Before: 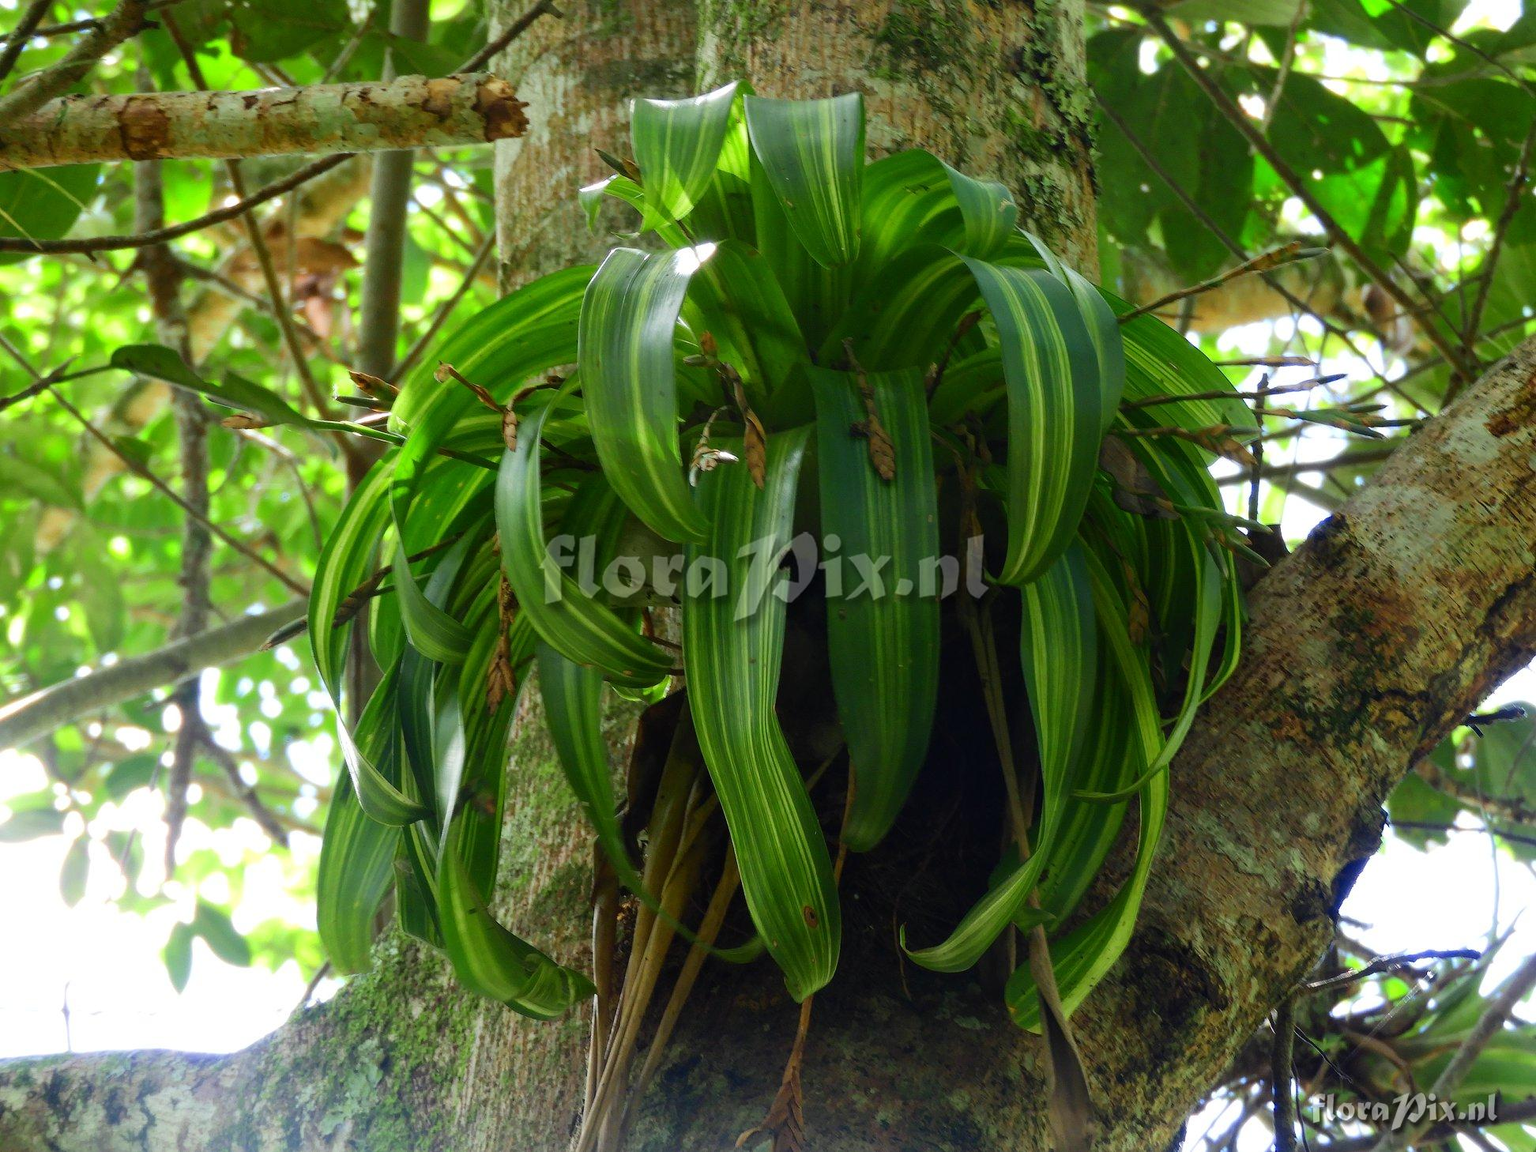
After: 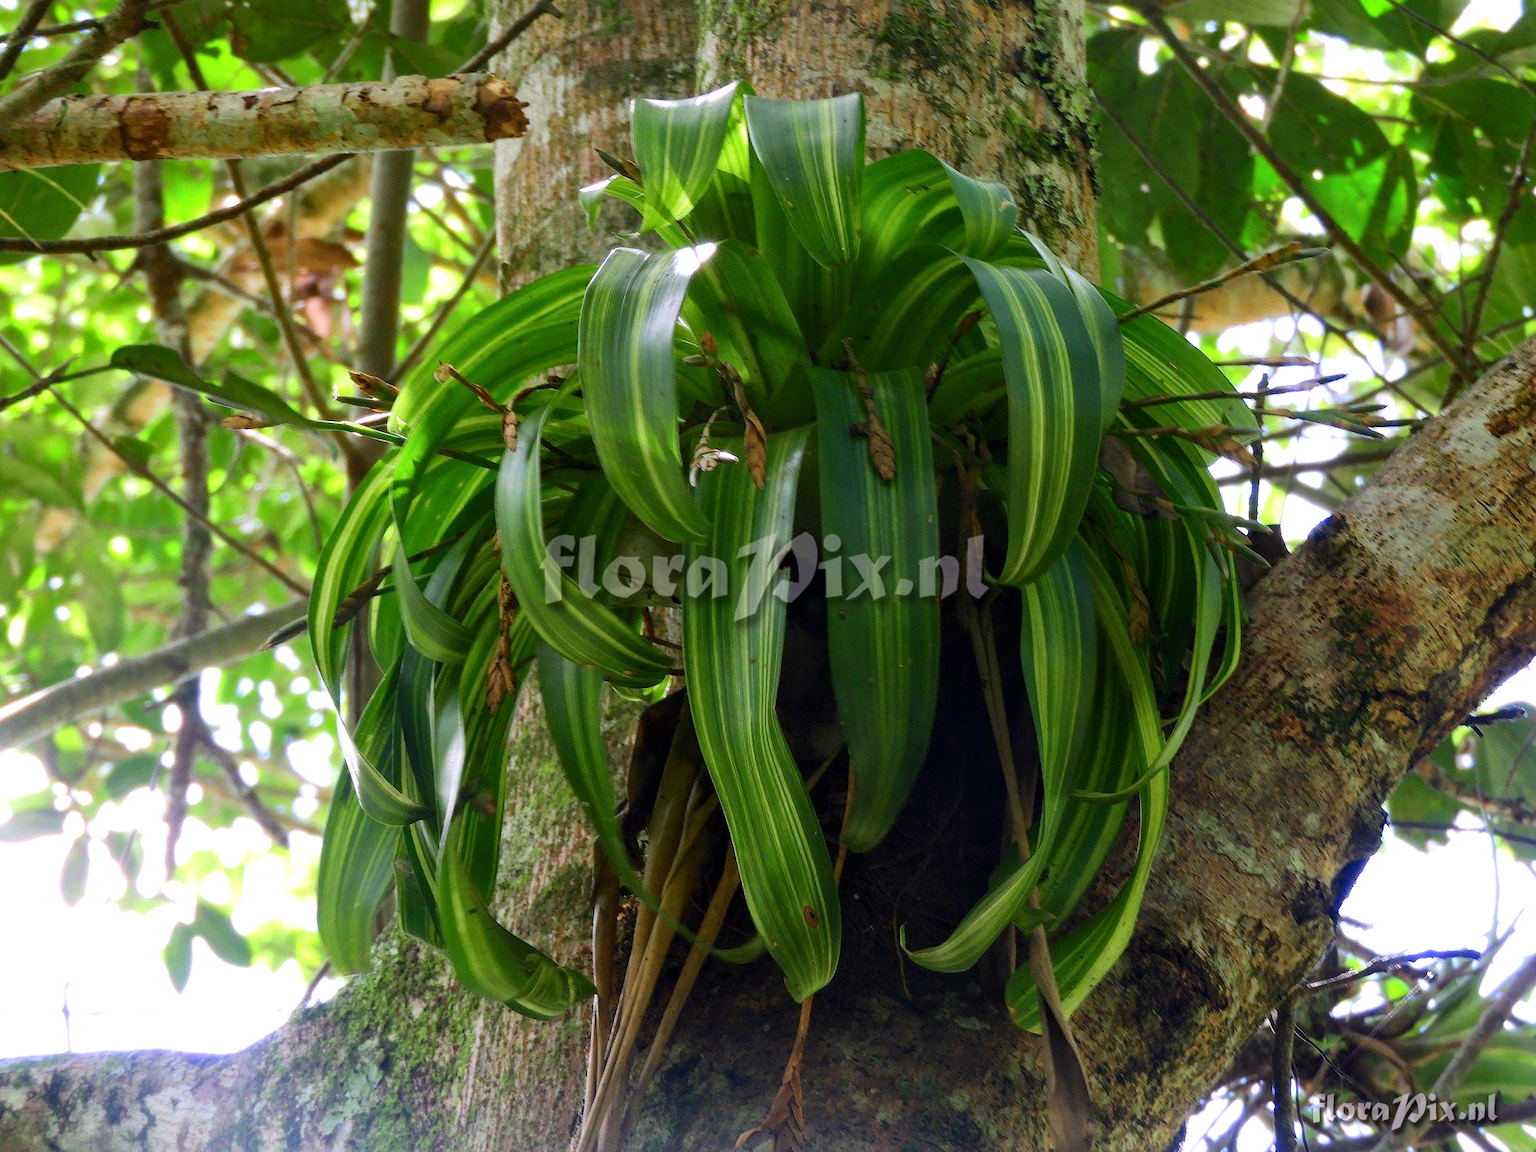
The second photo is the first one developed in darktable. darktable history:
local contrast: mode bilateral grid, contrast 20, coarseness 50, detail 120%, midtone range 0.2
white balance: red 1.066, blue 1.119
